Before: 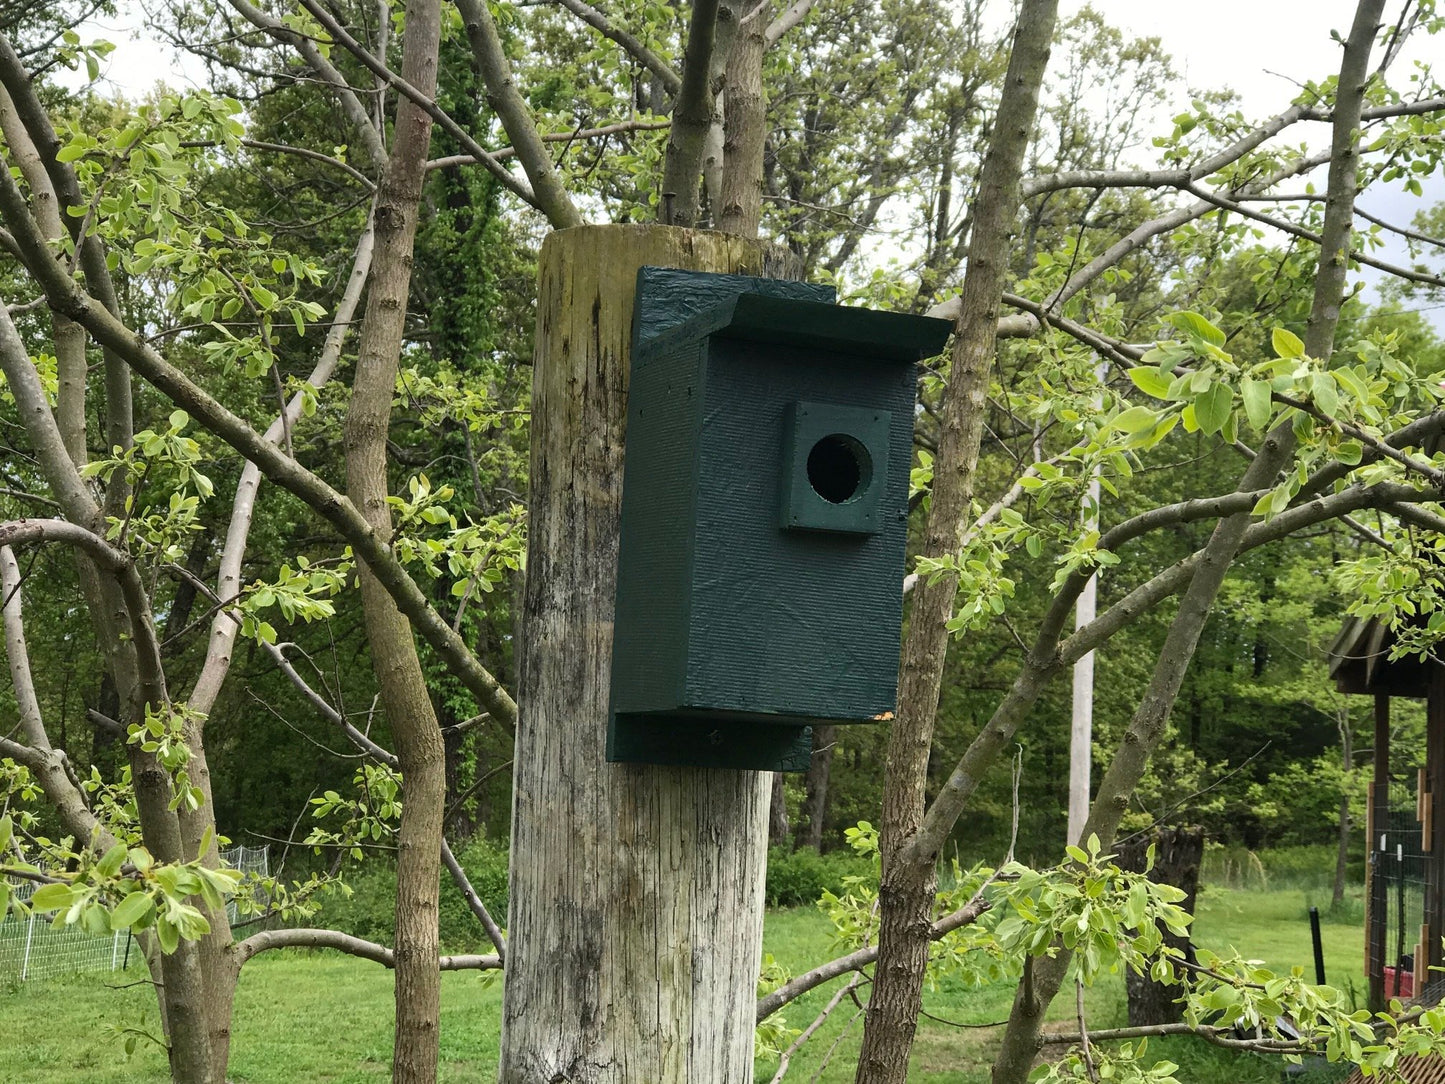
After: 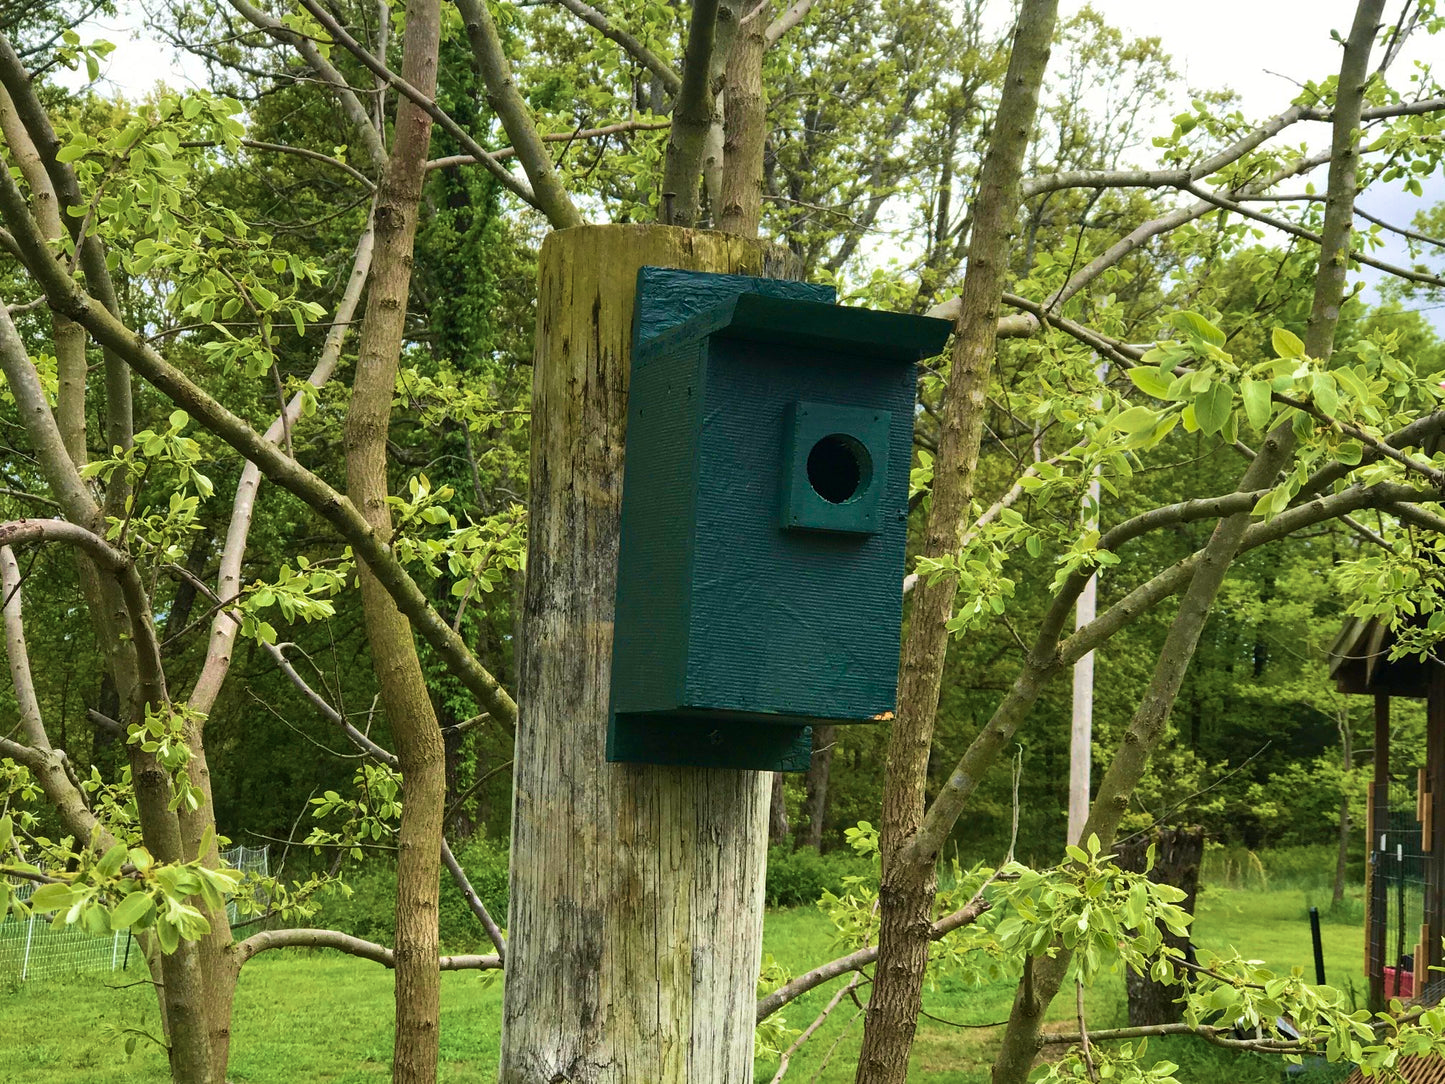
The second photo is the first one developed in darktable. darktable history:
velvia: strength 74.87%
